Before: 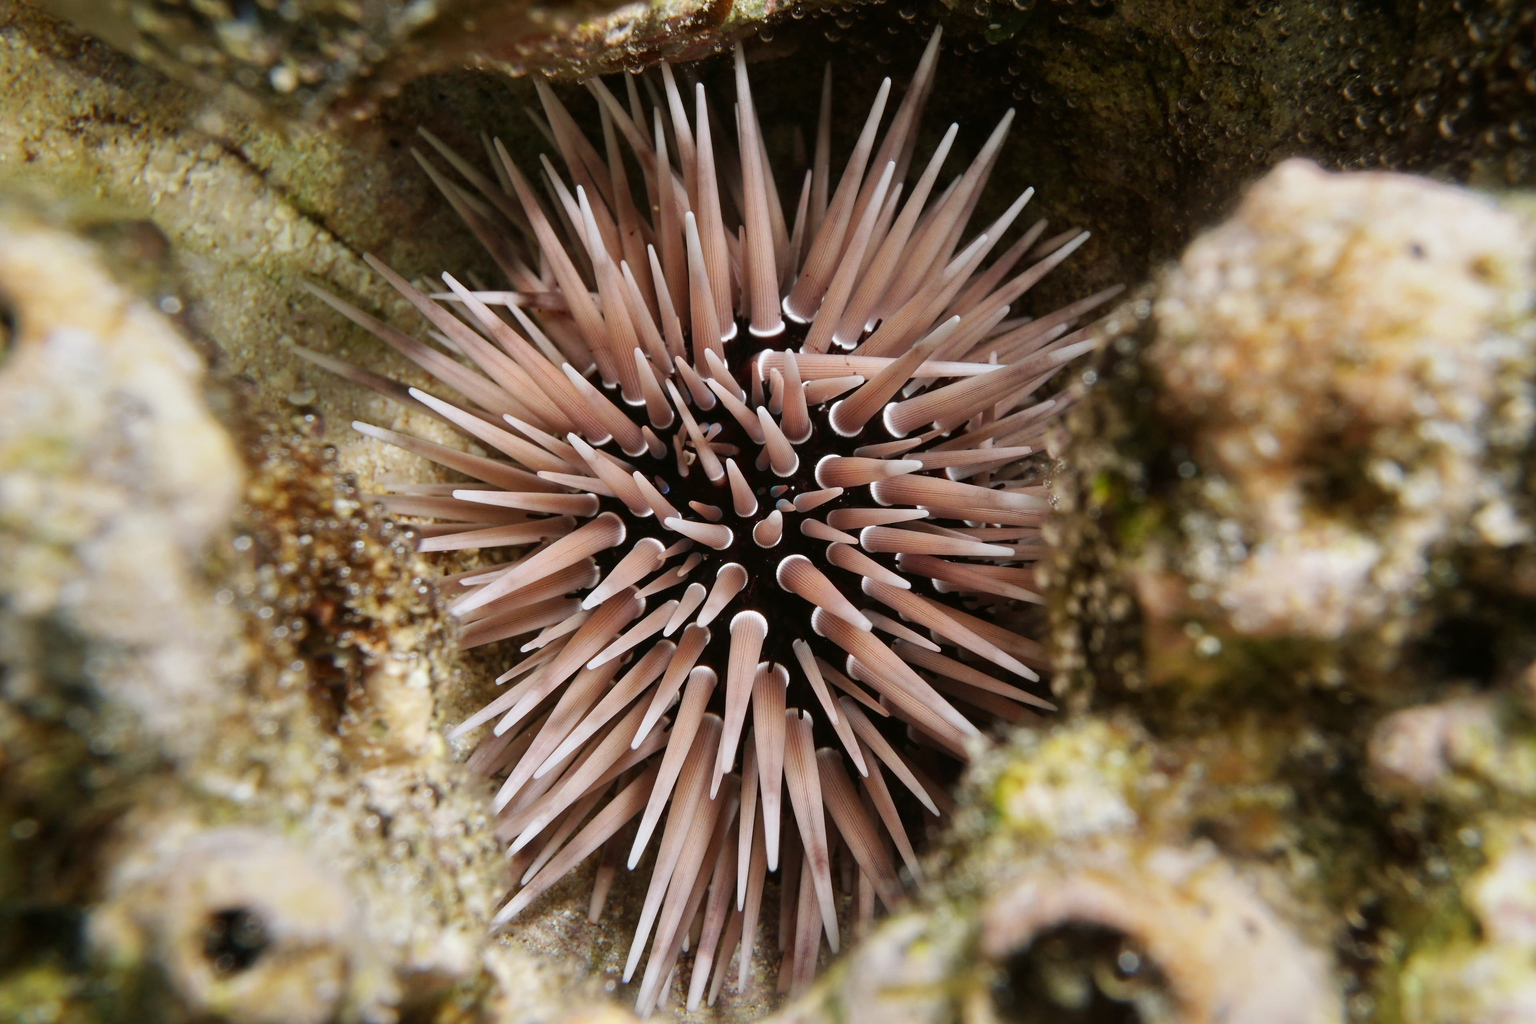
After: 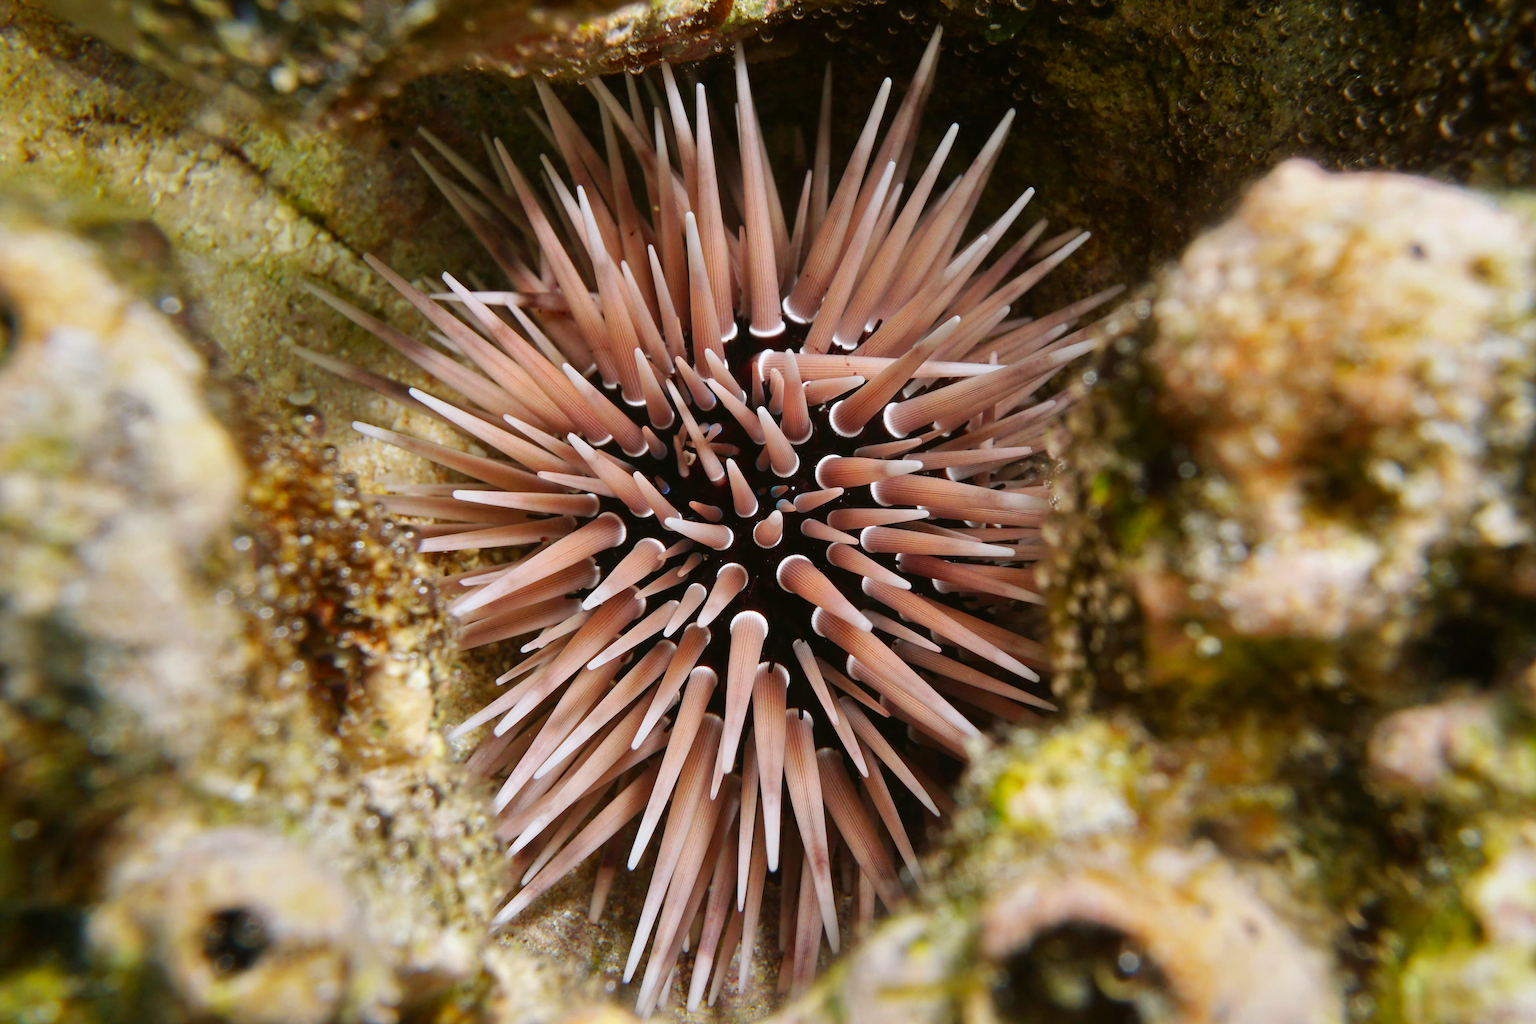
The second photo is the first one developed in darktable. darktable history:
shadows and highlights: radius 171.63, shadows 26.5, white point adjustment 3.12, highlights -68.52, highlights color adjustment 0.632%, soften with gaussian
contrast brightness saturation: brightness -0.016, saturation 0.36
contrast equalizer: octaves 7, y [[0.546, 0.552, 0.554, 0.554, 0.552, 0.546], [0.5 ×6], [0.5 ×6], [0 ×6], [0 ×6]], mix -0.202
